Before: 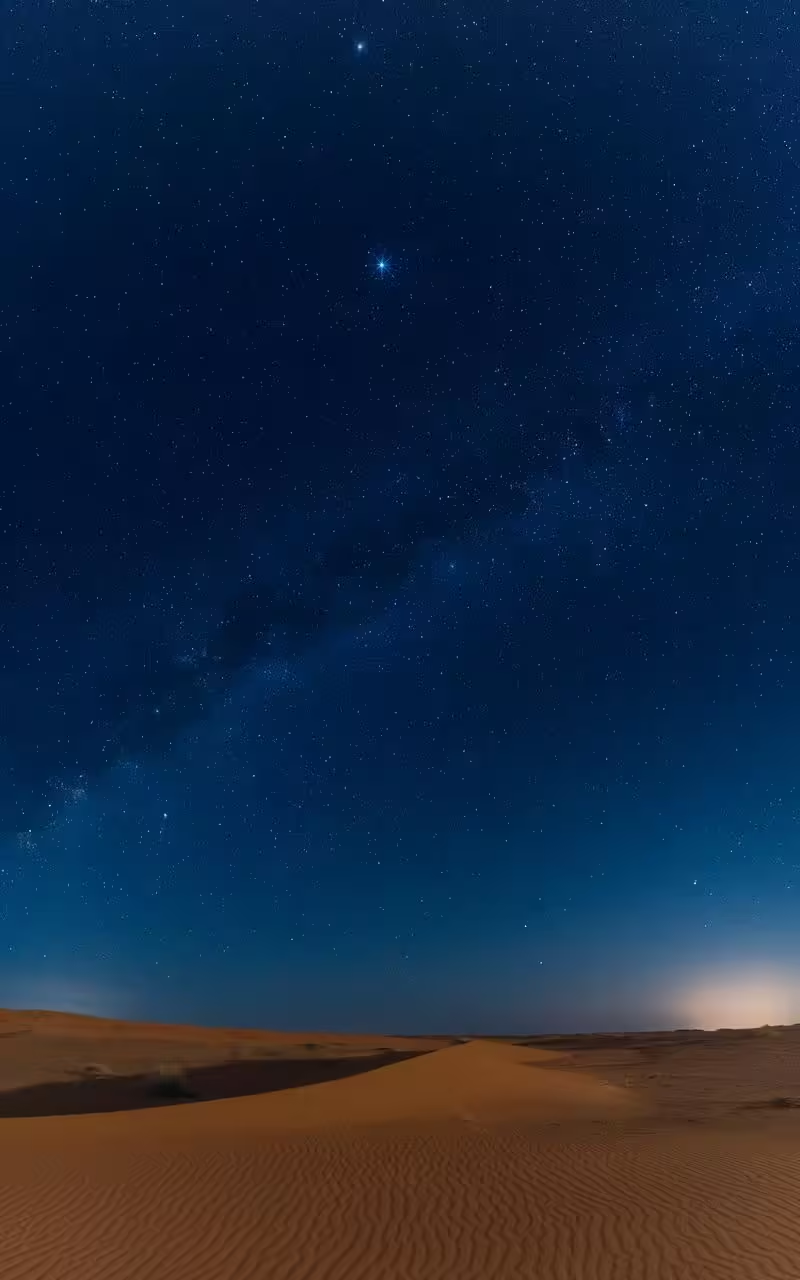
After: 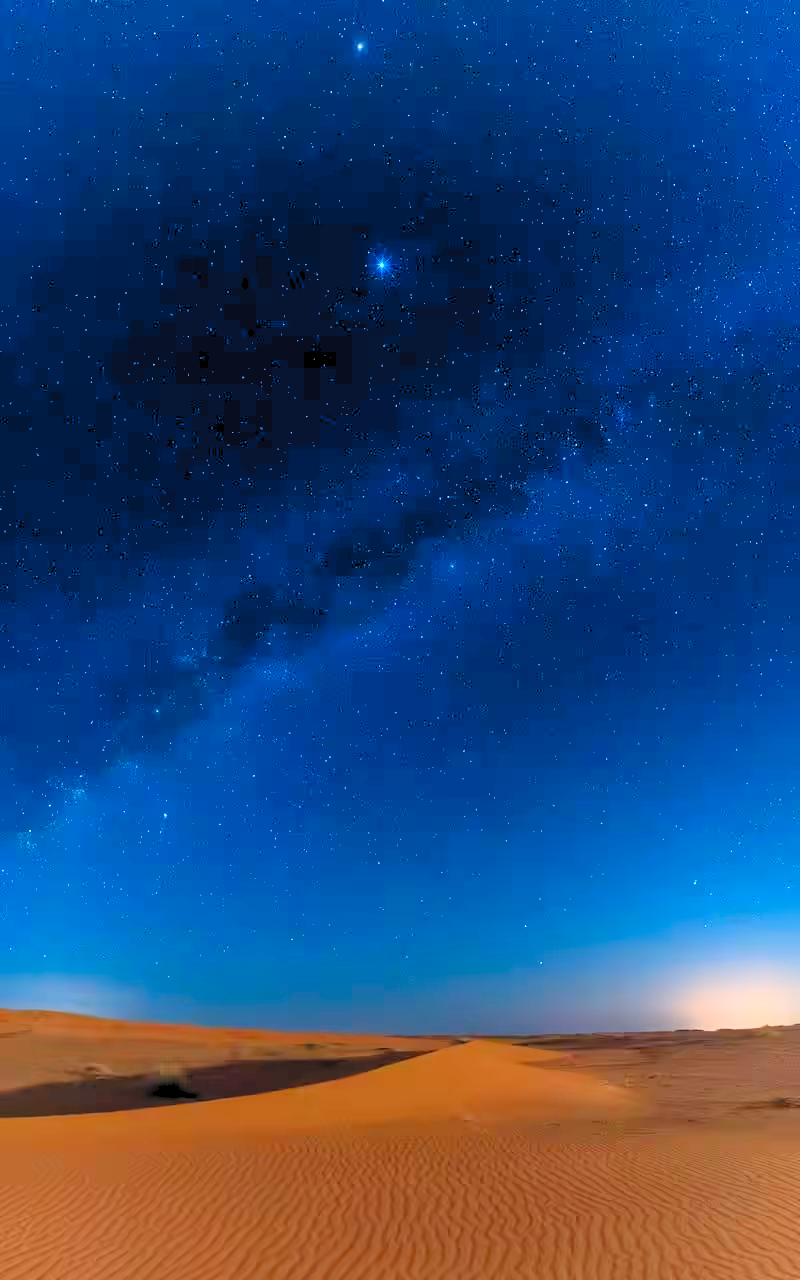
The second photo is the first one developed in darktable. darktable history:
levels: black 0.069%, levels [0.093, 0.434, 0.988]
contrast brightness saturation: contrast 0.241, brightness 0.267, saturation 0.373
